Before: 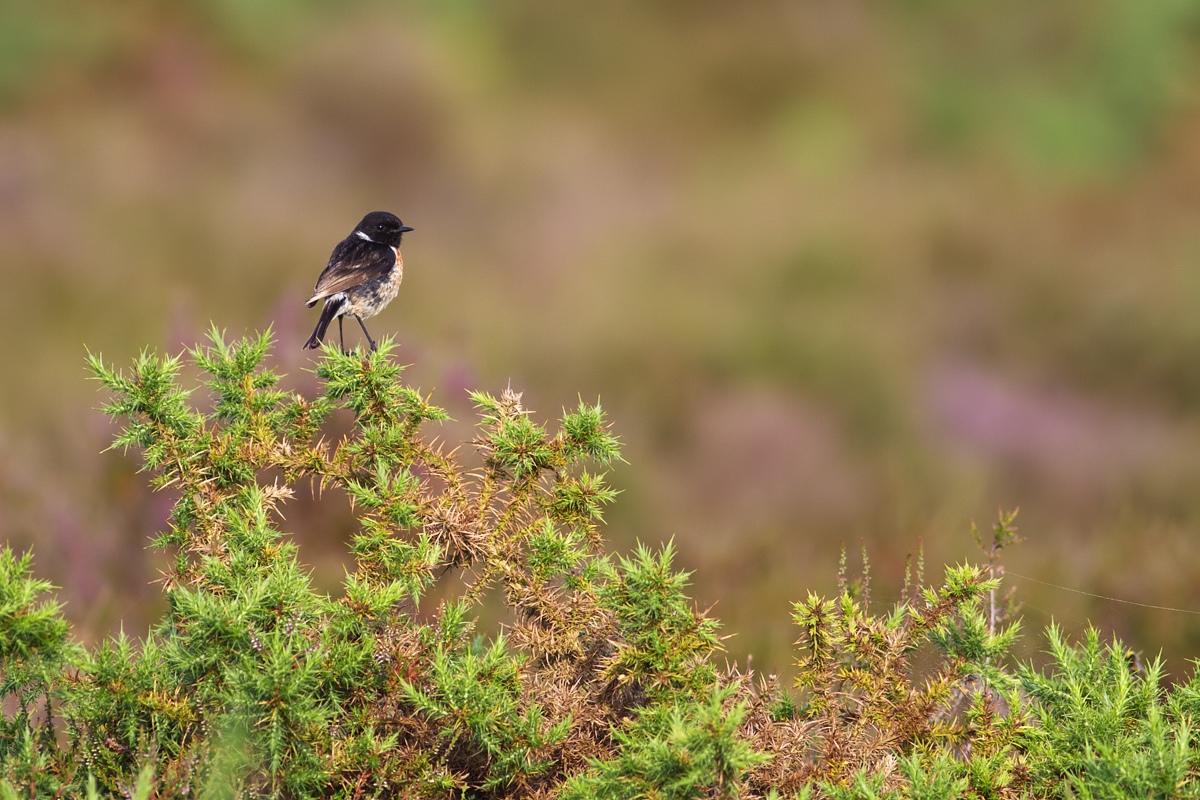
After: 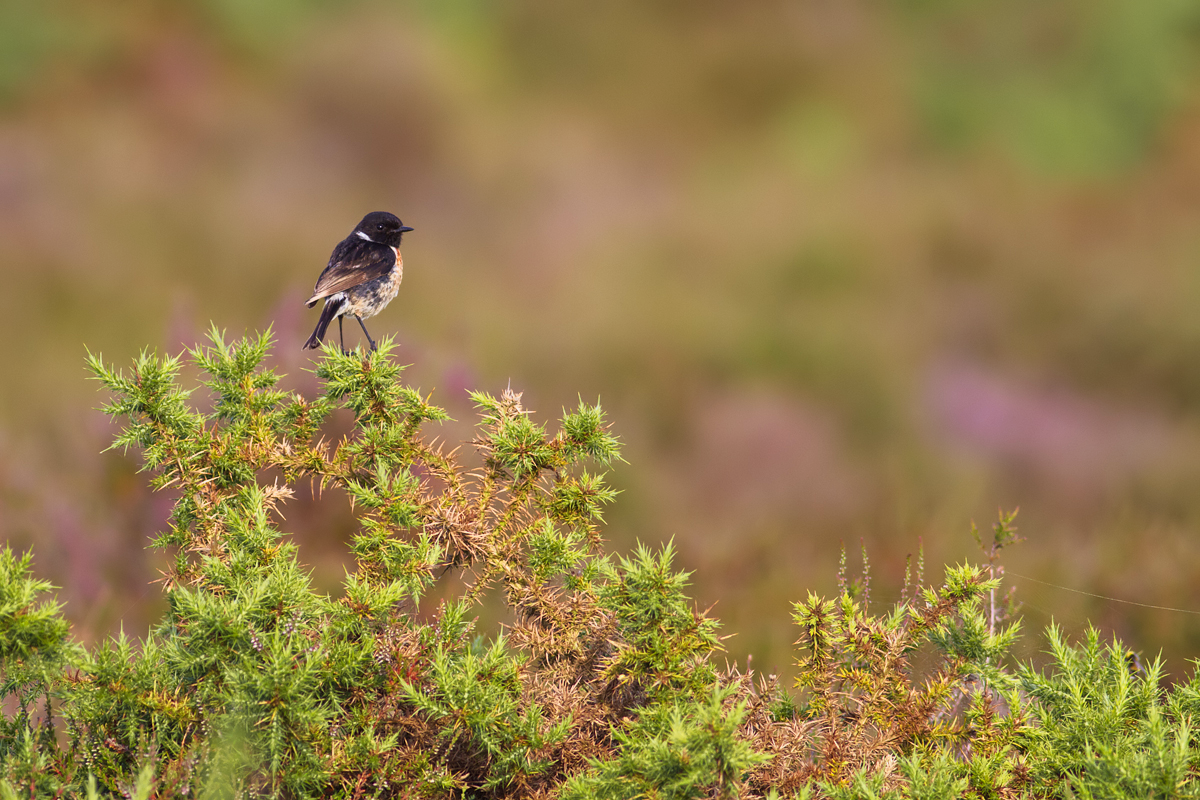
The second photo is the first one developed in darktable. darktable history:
tone curve: curves: ch0 [(0.013, 0) (0.061, 0.068) (0.239, 0.256) (0.502, 0.505) (0.683, 0.676) (0.761, 0.773) (0.858, 0.858) (0.987, 0.945)]; ch1 [(0, 0) (0.172, 0.123) (0.304, 0.288) (0.414, 0.44) (0.472, 0.473) (0.502, 0.508) (0.521, 0.528) (0.583, 0.595) (0.654, 0.673) (0.728, 0.761) (1, 1)]; ch2 [(0, 0) (0.411, 0.424) (0.485, 0.476) (0.502, 0.502) (0.553, 0.557) (0.57, 0.576) (1, 1)], color space Lab, independent channels, preserve colors none
